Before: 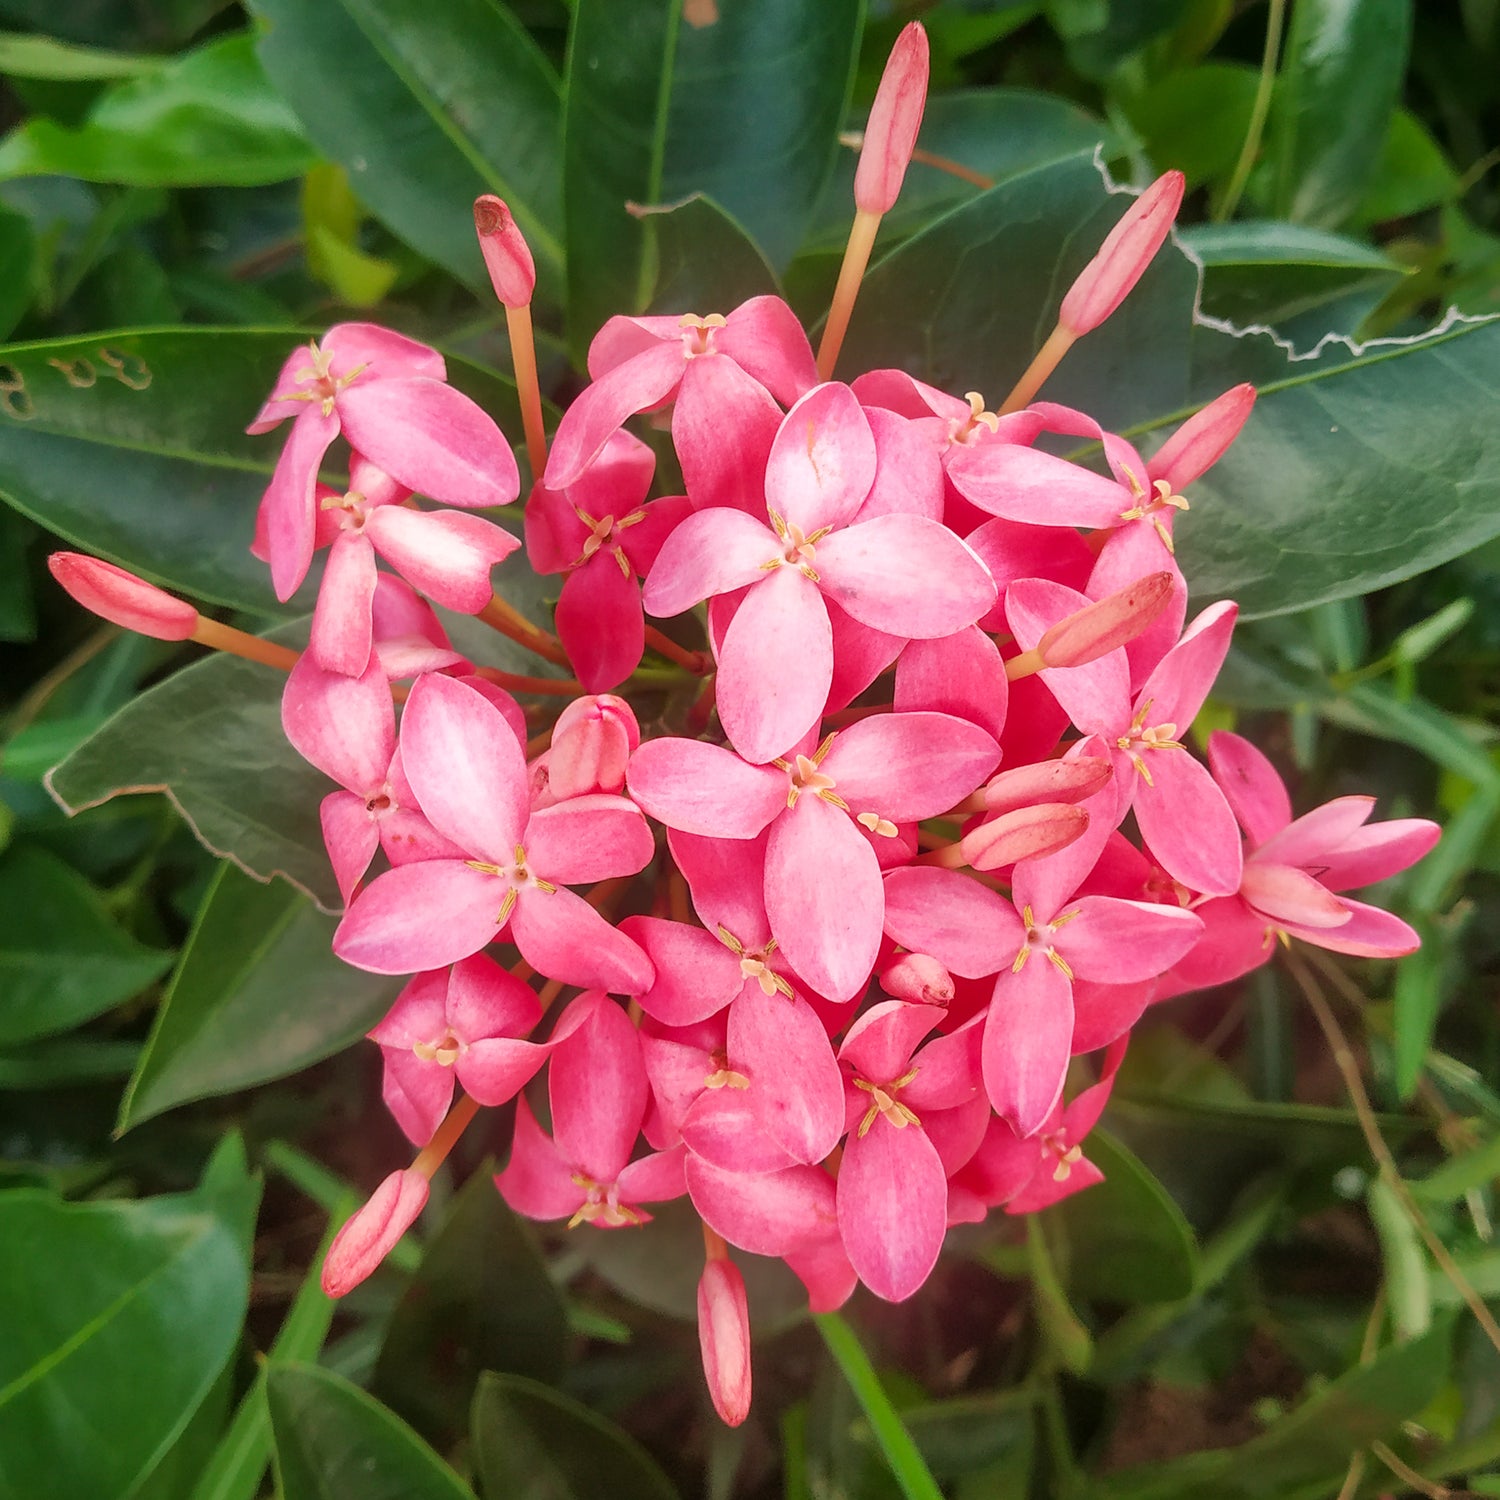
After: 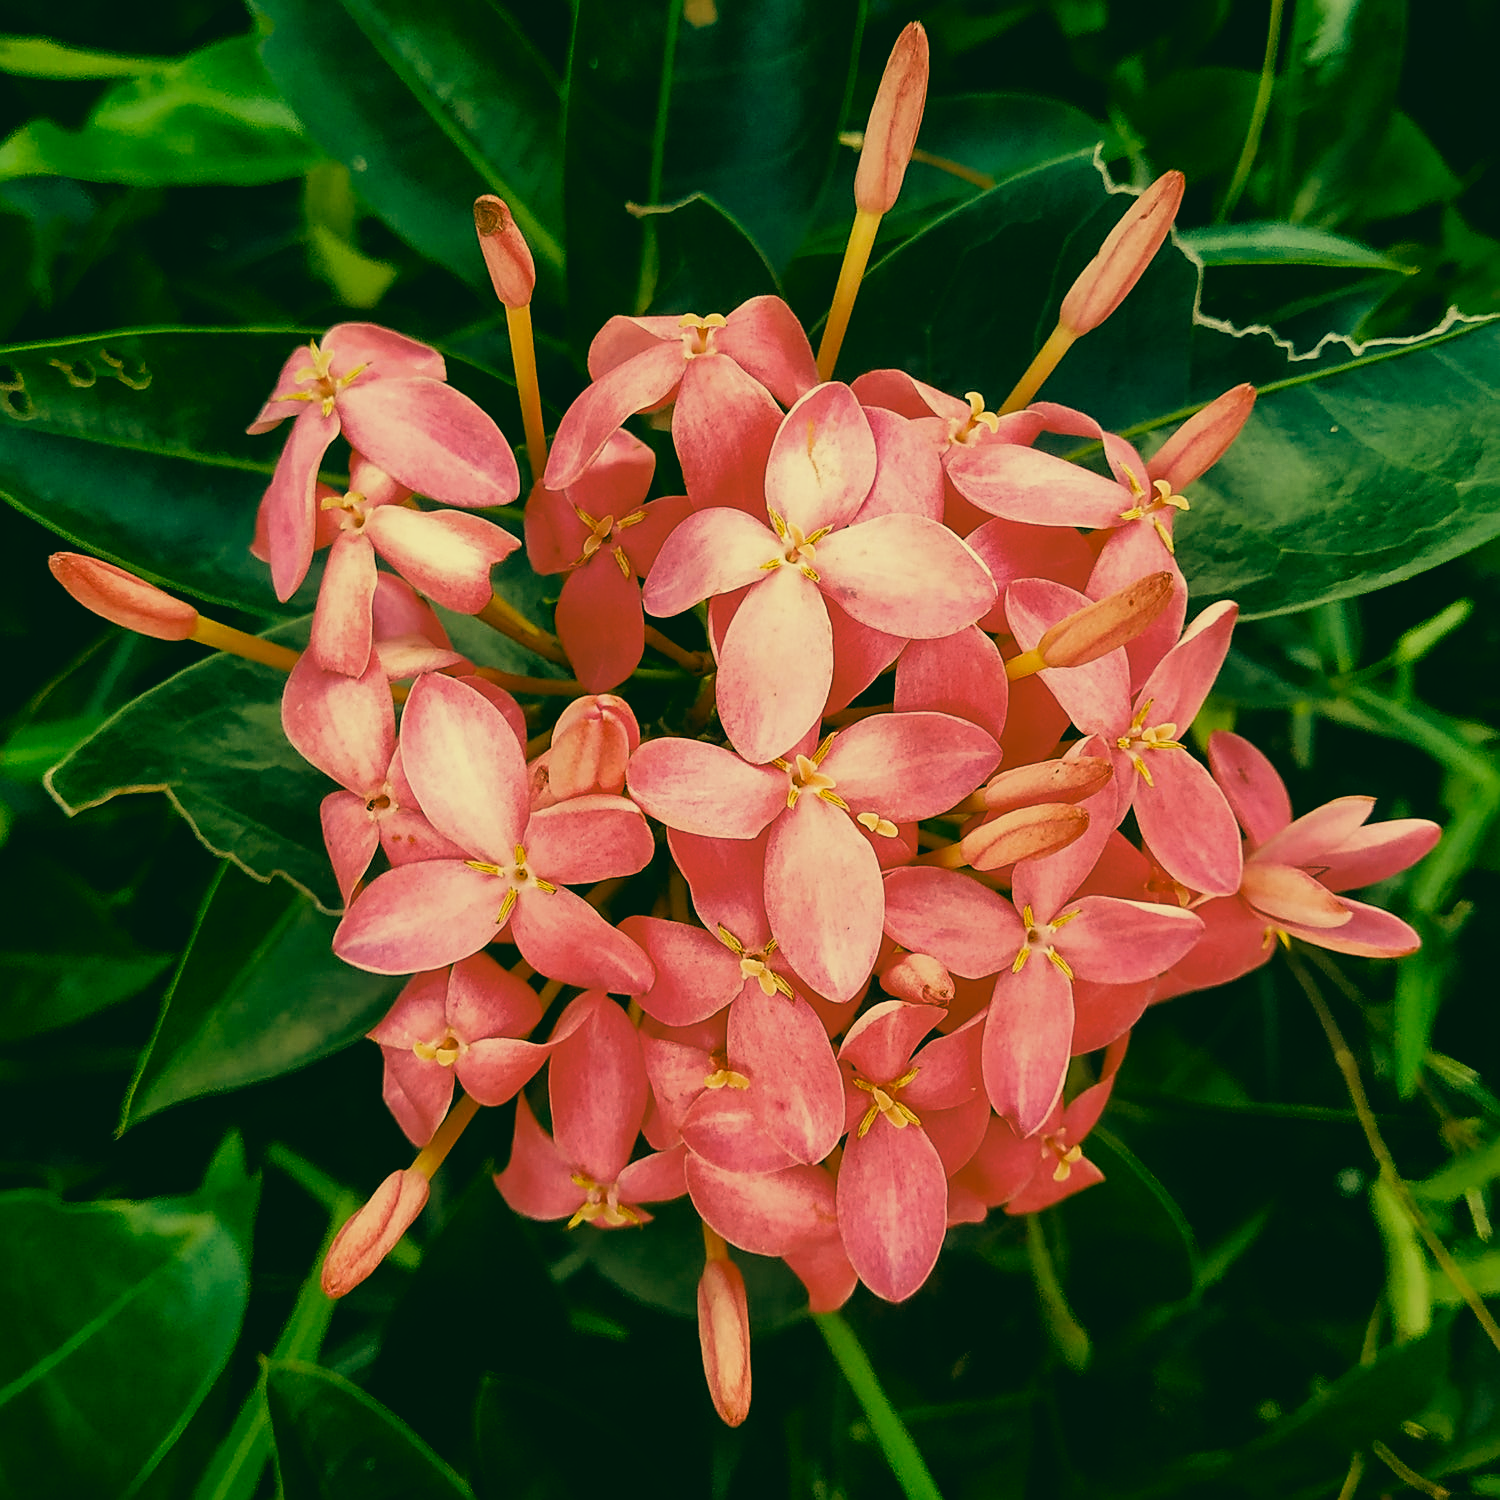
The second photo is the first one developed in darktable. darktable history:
exposure: exposure -0.151 EV, compensate highlight preservation false
color correction: highlights a* 1.83, highlights b* 34.02, shadows a* -36.68, shadows b* -5.48
sharpen: on, module defaults
filmic rgb: black relative exposure -5 EV, hardness 2.88, contrast 1.4, highlights saturation mix -30%
haze removal: compatibility mode true, adaptive false
rgb levels: mode RGB, independent channels, levels [[0, 0.5, 1], [0, 0.521, 1], [0, 0.536, 1]]
